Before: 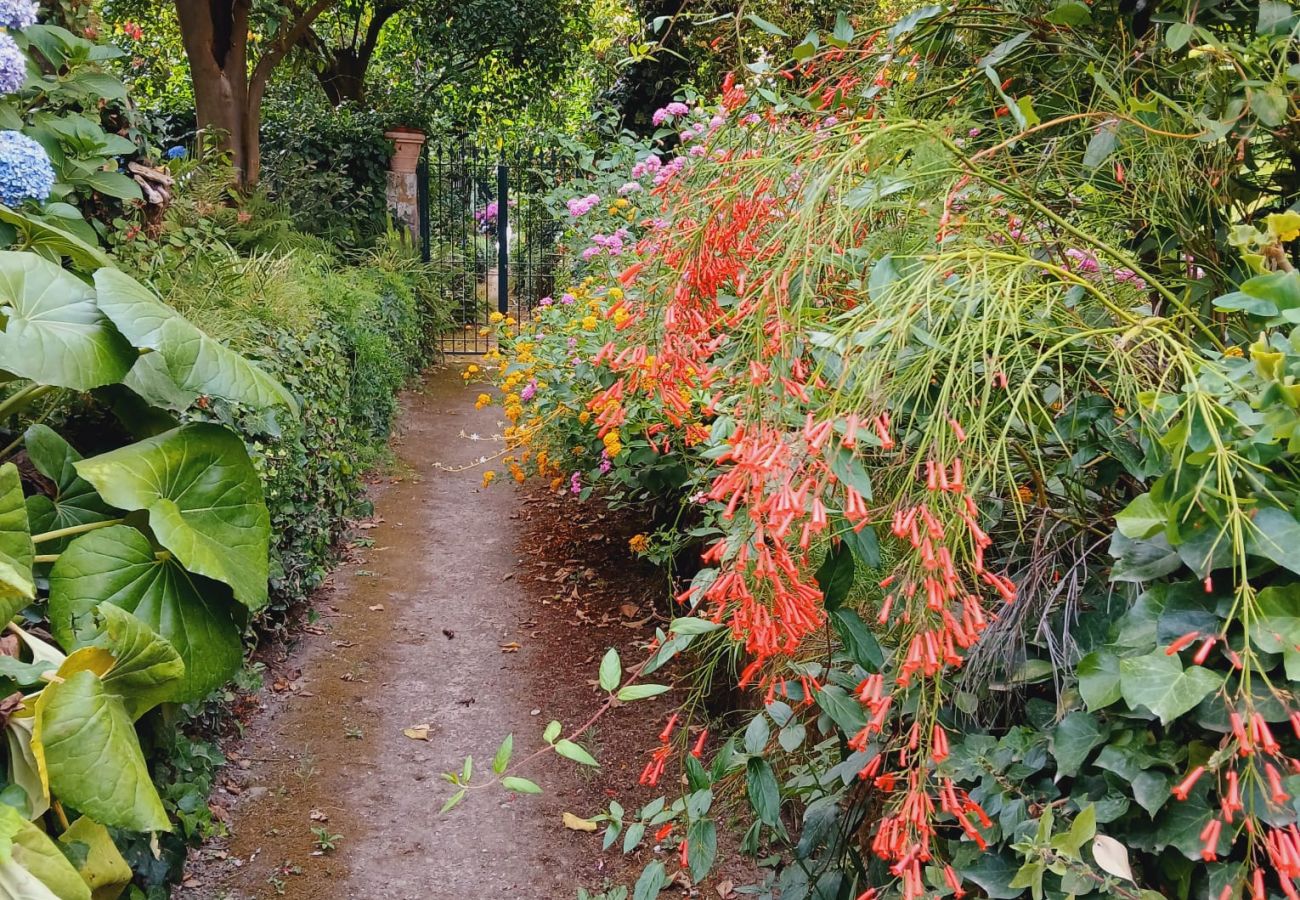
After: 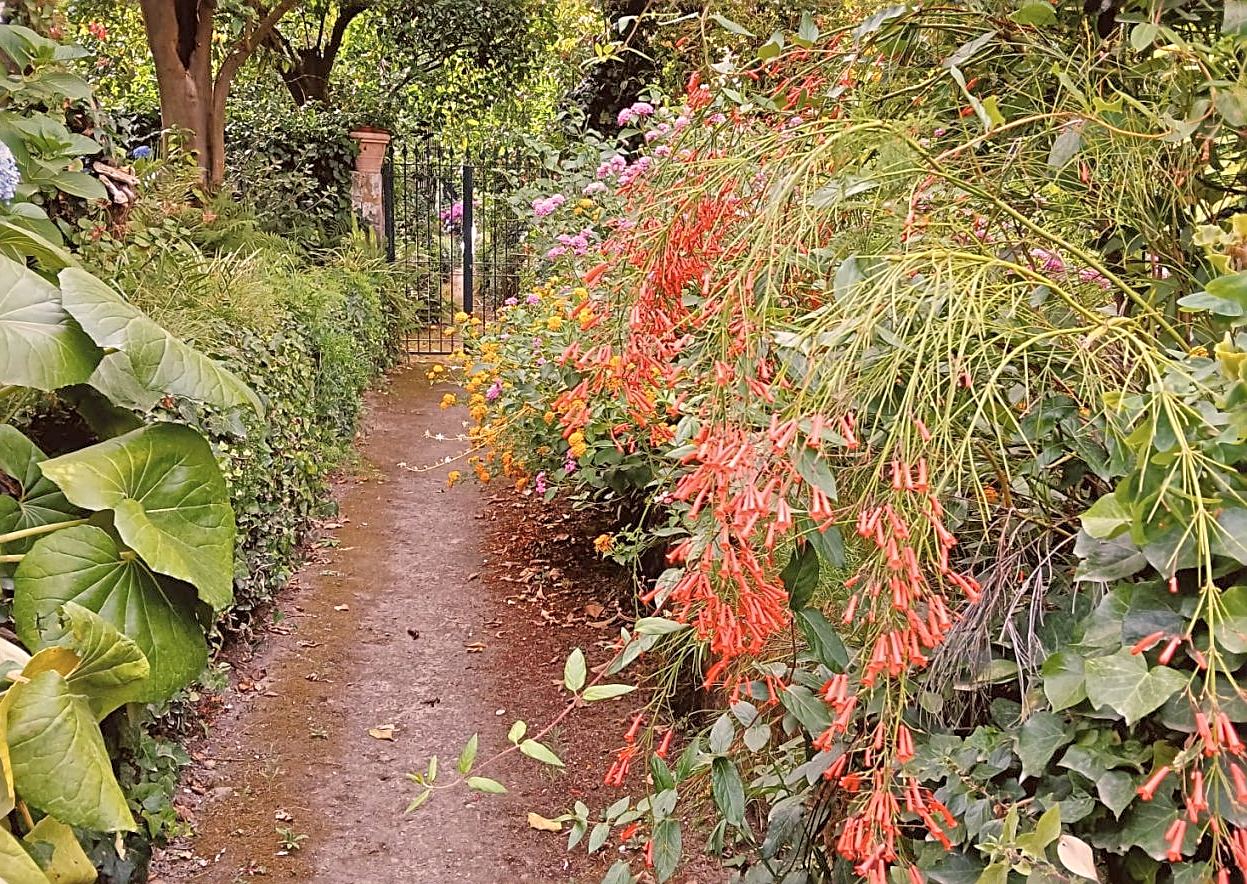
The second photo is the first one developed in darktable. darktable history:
color correction: highlights a* 10.21, highlights b* 9.74, shadows a* 8.15, shadows b* 8.29, saturation 0.787
sharpen: radius 2.72, amount 0.676
crop and rotate: left 2.73%, right 1.307%, bottom 1.772%
tone equalizer: -7 EV 0.162 EV, -6 EV 0.623 EV, -5 EV 1.12 EV, -4 EV 1.37 EV, -3 EV 1.15 EV, -2 EV 0.6 EV, -1 EV 0.156 EV
